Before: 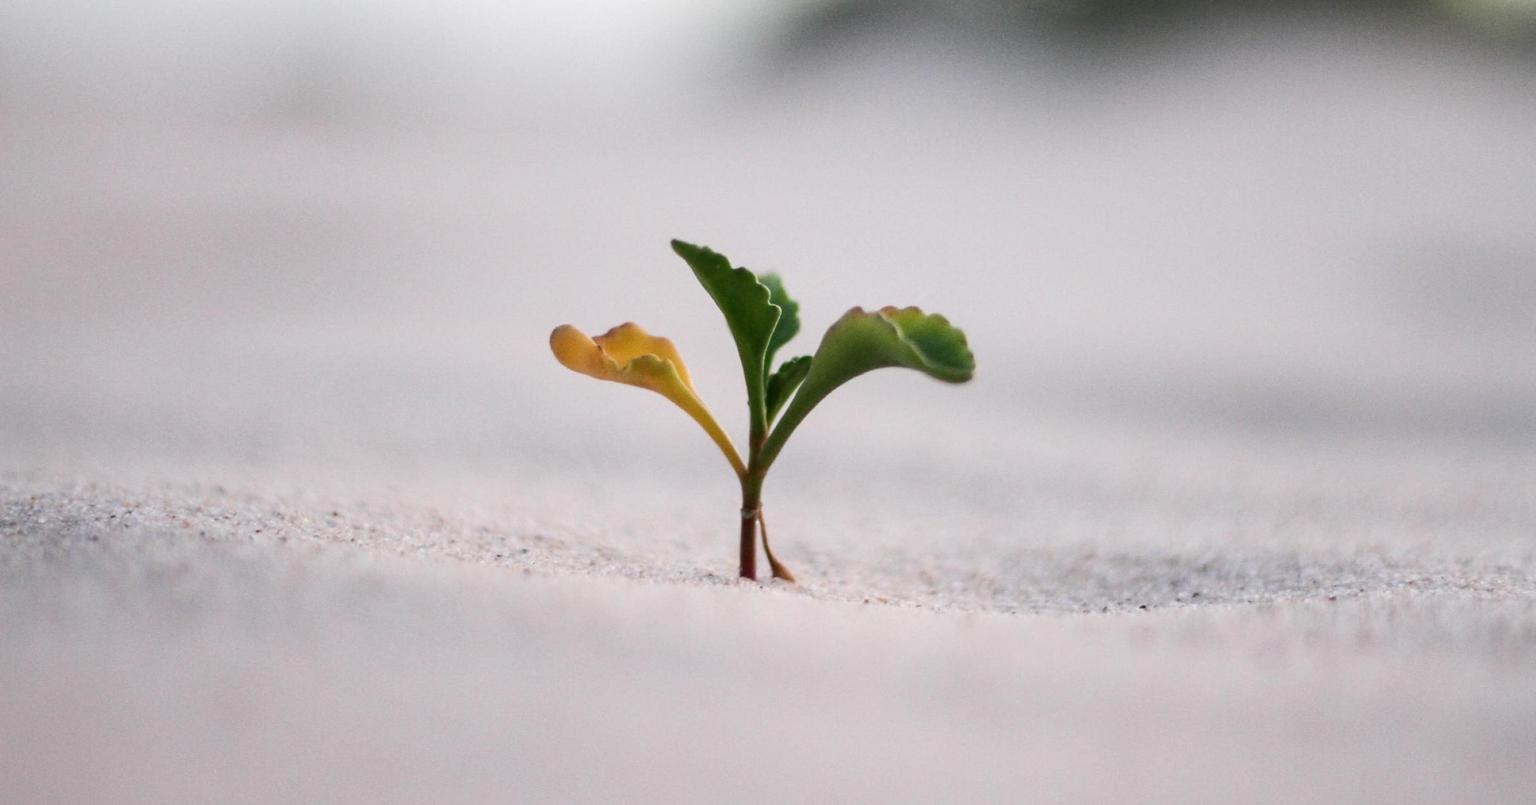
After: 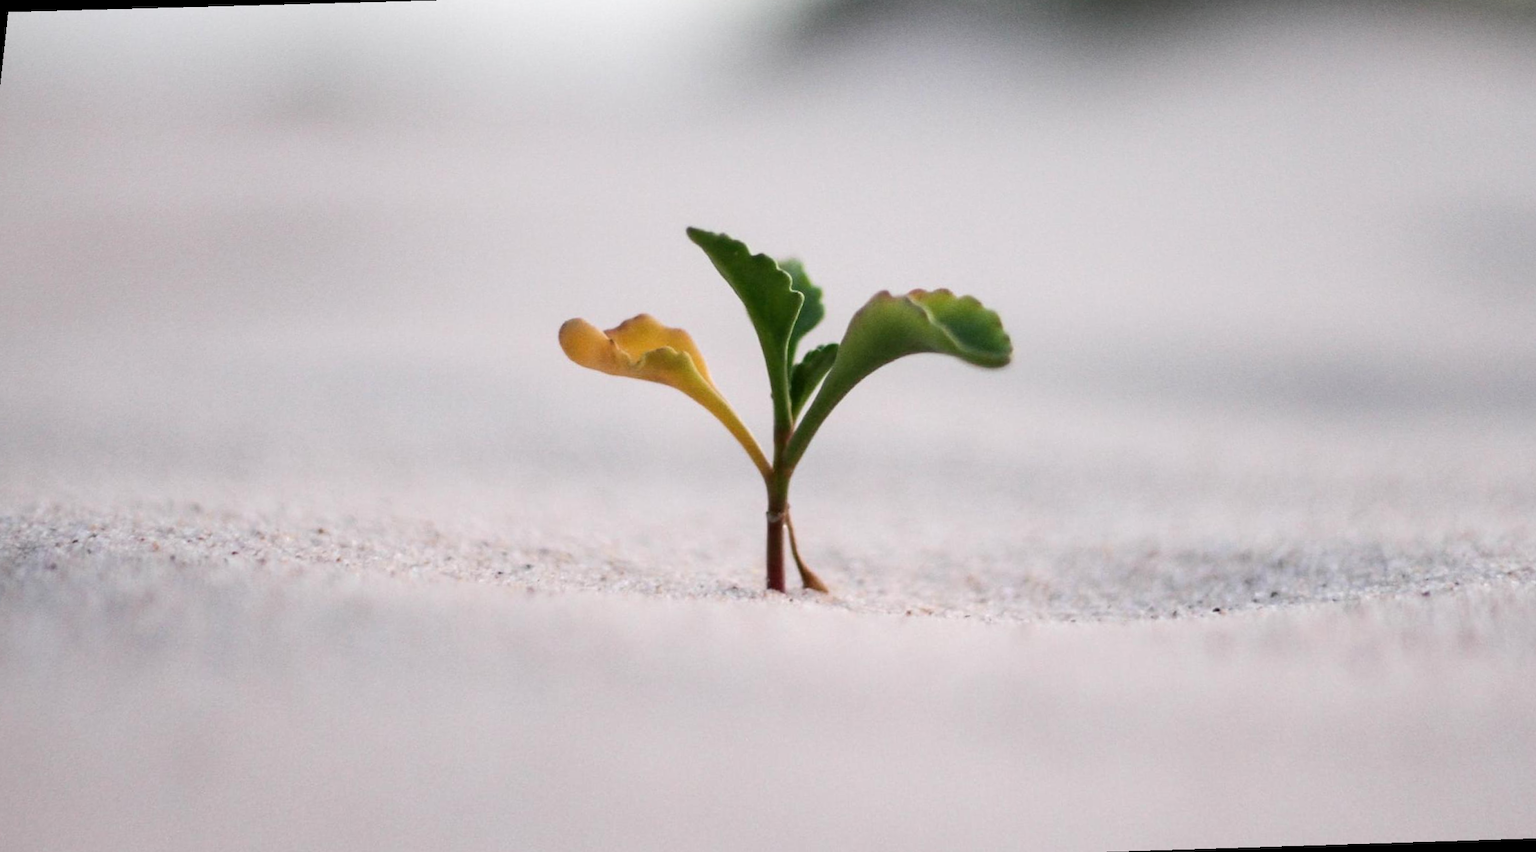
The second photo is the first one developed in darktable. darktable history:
rotate and perspective: rotation -1.68°, lens shift (vertical) -0.146, crop left 0.049, crop right 0.912, crop top 0.032, crop bottom 0.96
shadows and highlights: shadows -10, white point adjustment 1.5, highlights 10
